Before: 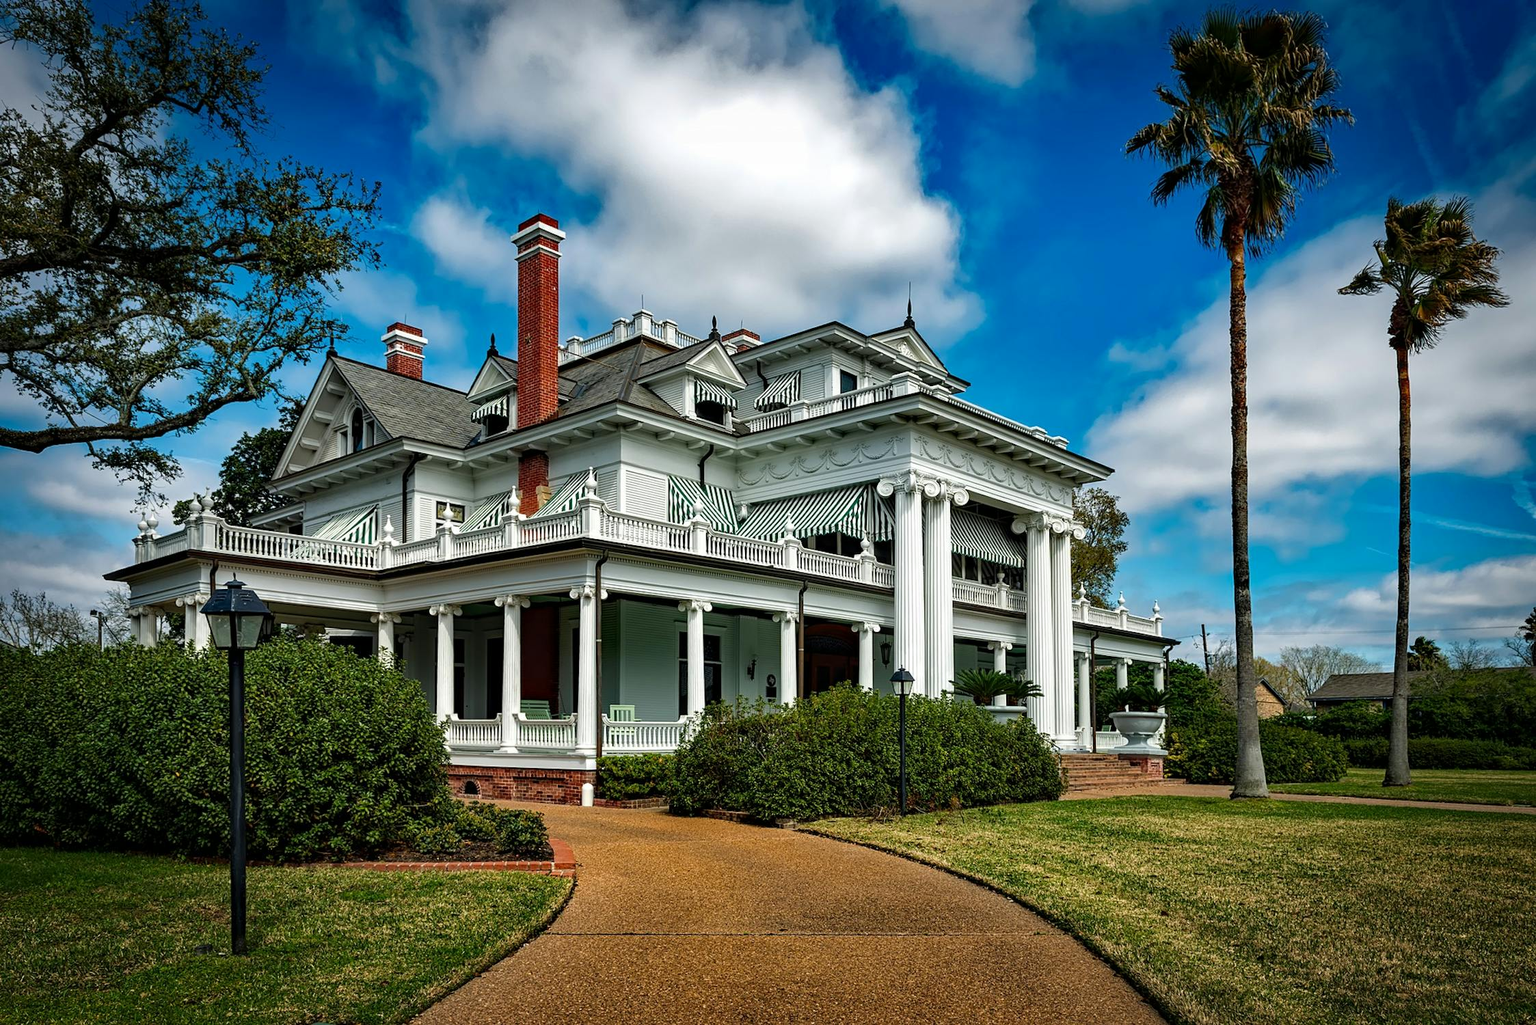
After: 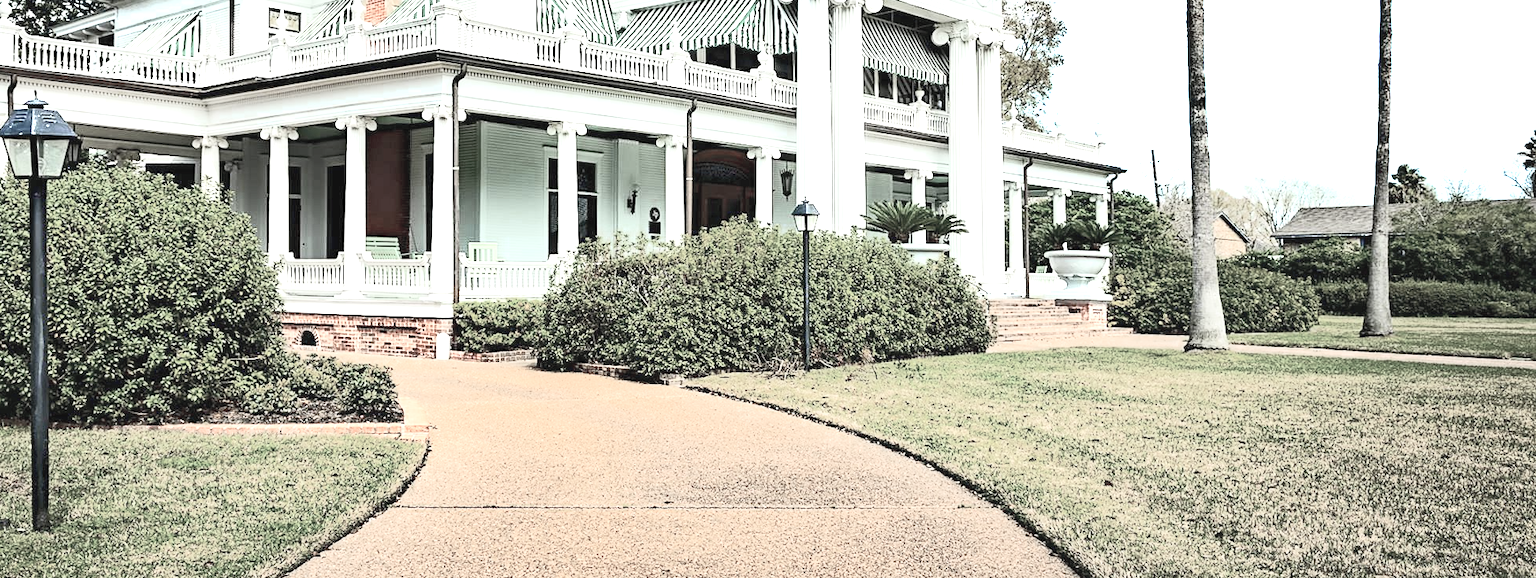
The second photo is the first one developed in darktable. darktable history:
color zones: curves: ch0 [(0, 0.613) (0.01, 0.613) (0.245, 0.448) (0.498, 0.529) (0.642, 0.665) (0.879, 0.777) (0.99, 0.613)]; ch1 [(0, 0.272) (0.219, 0.127) (0.724, 0.346)]
crop and rotate: left 13.304%, top 48.272%, bottom 2.767%
exposure: black level correction 0, exposure 1.996 EV, compensate highlight preservation false
contrast brightness saturation: contrast 0.394, brightness 0.522
